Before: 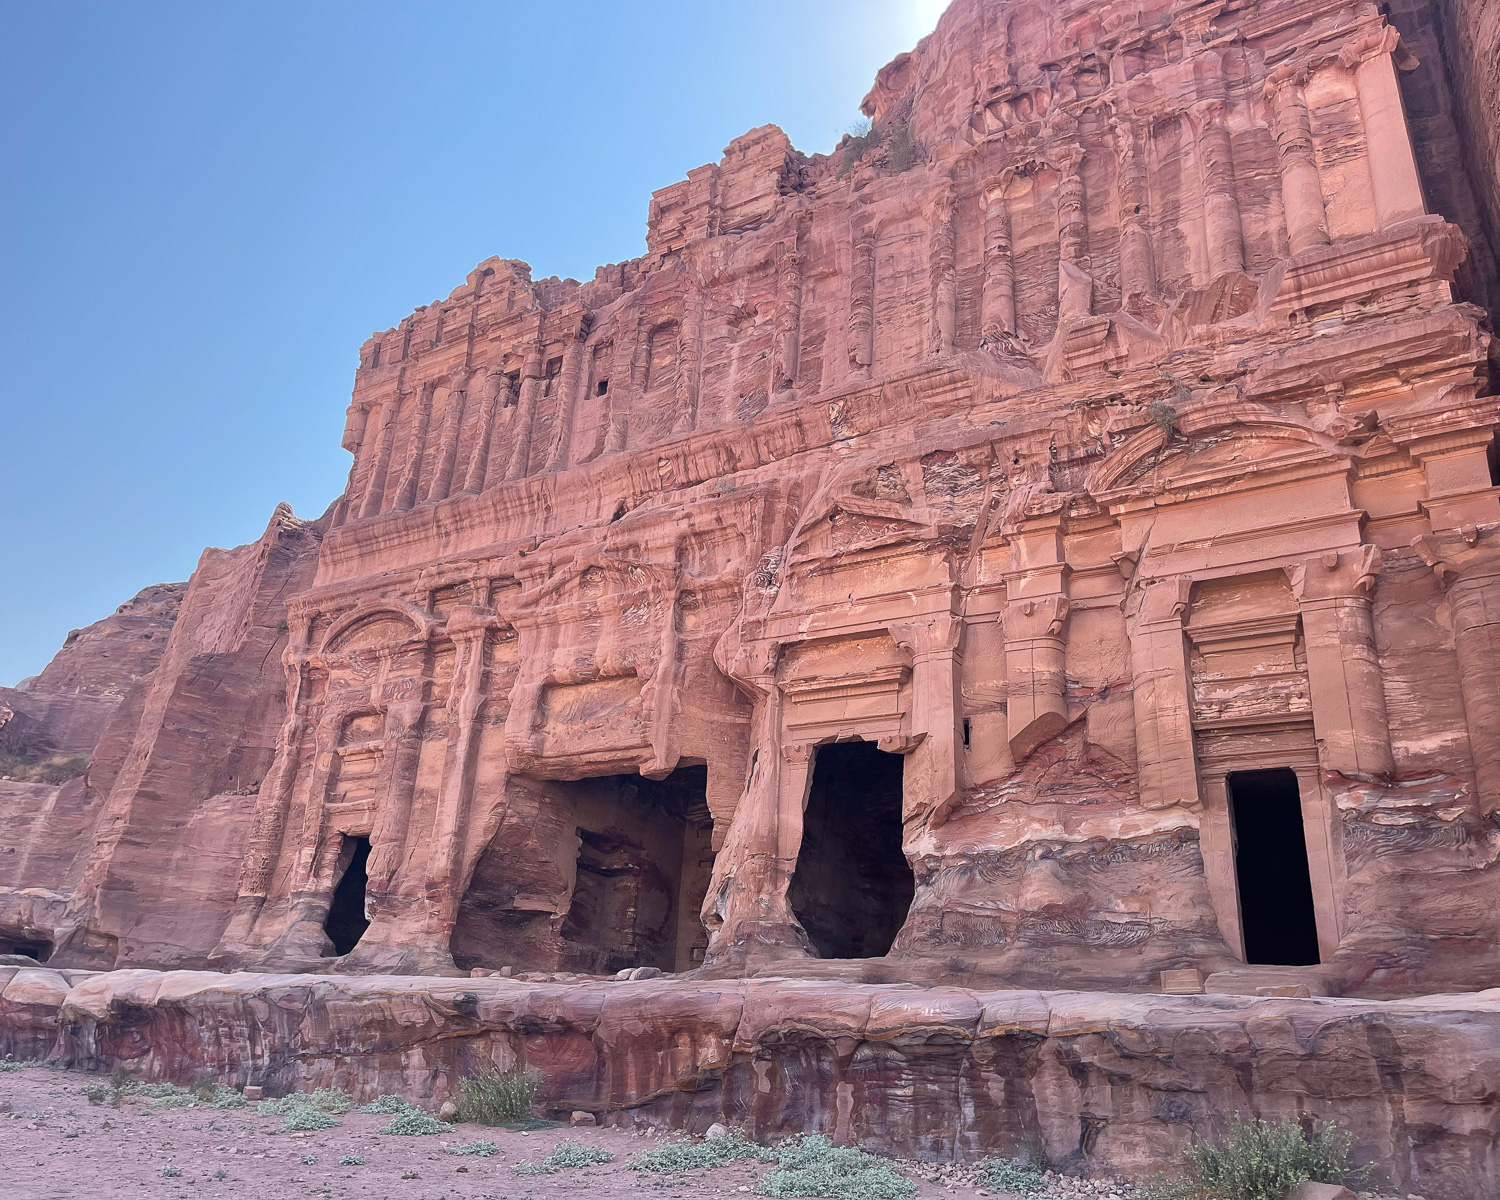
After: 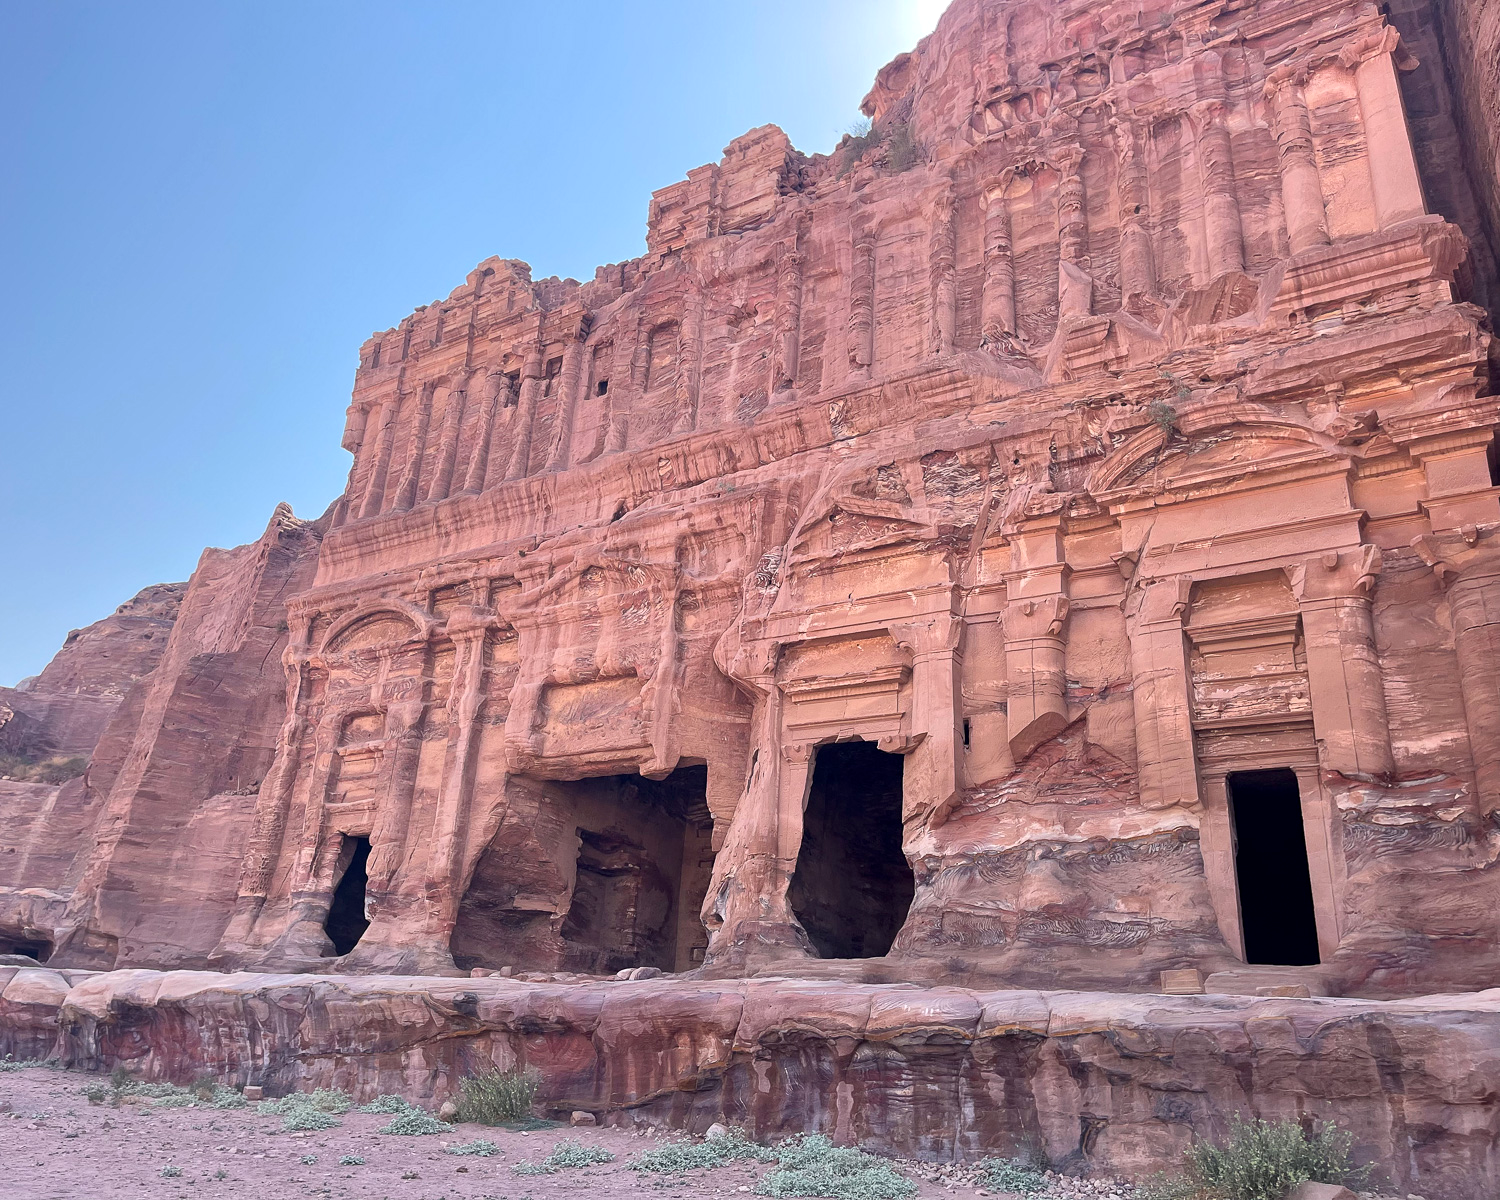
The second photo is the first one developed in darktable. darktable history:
exposure: black level correction 0.002, exposure 0.149 EV, compensate exposure bias true, compensate highlight preservation false
